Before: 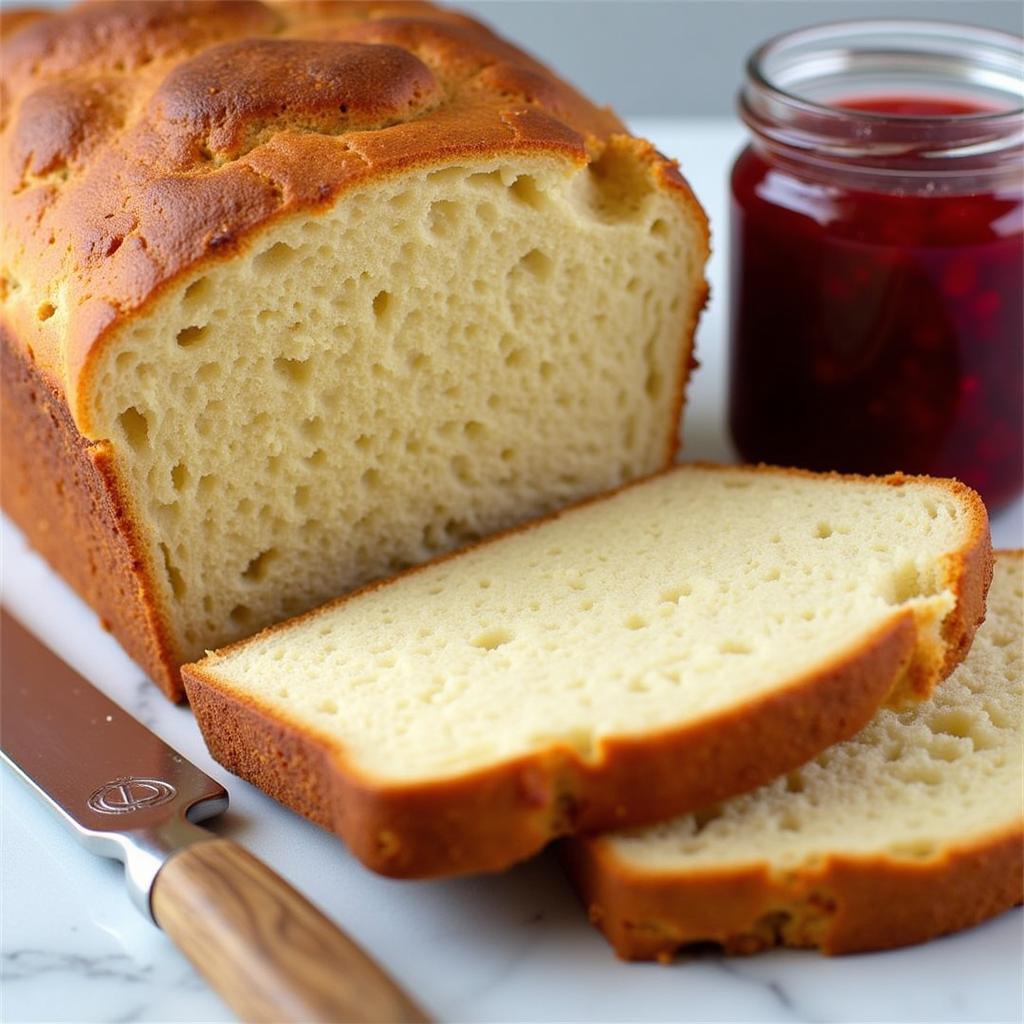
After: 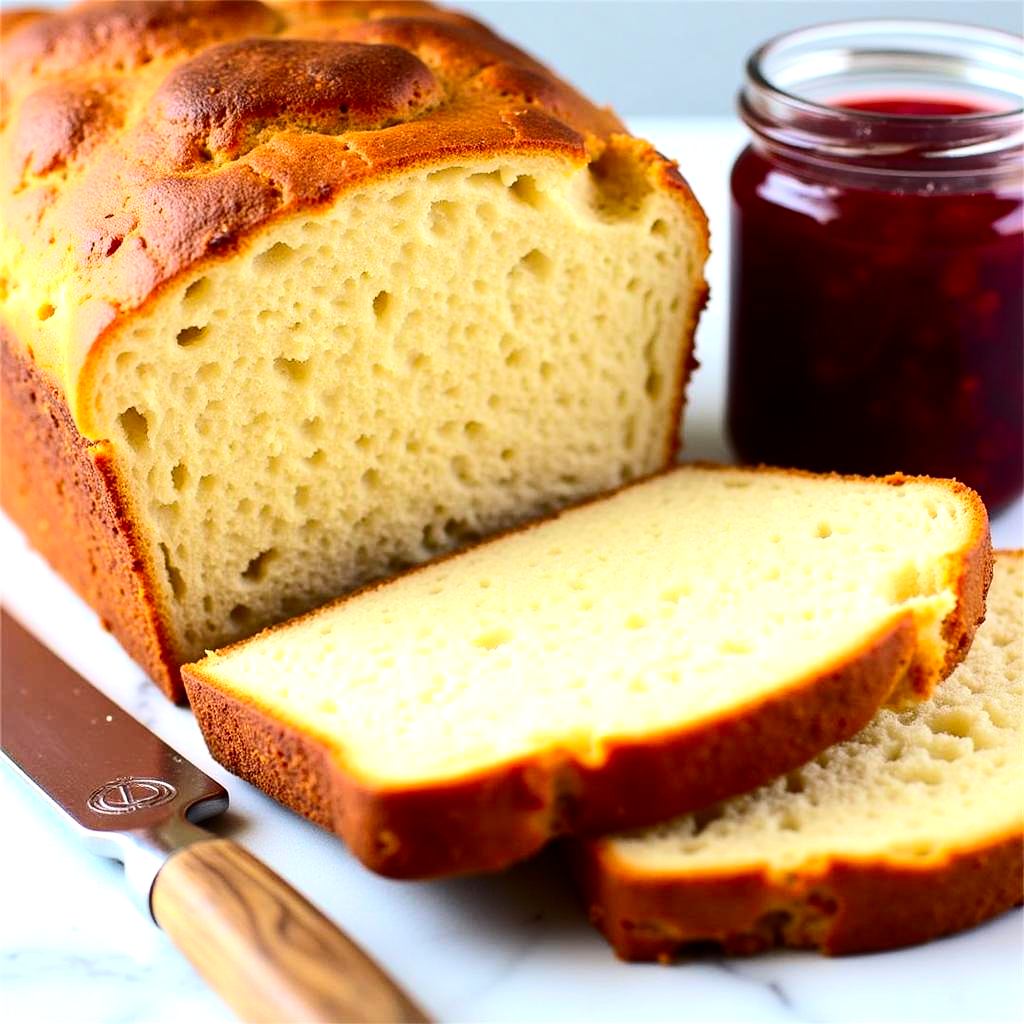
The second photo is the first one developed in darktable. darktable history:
contrast brightness saturation: contrast 0.182, saturation 0.298
tone equalizer: -8 EV -0.72 EV, -7 EV -0.728 EV, -6 EV -0.597 EV, -5 EV -0.424 EV, -3 EV 0.393 EV, -2 EV 0.6 EV, -1 EV 0.674 EV, +0 EV 0.761 EV, edges refinement/feathering 500, mask exposure compensation -1.57 EV, preserve details no
shadows and highlights: radius 95.97, shadows -15.75, white point adjustment 0.283, highlights 32.82, compress 48.59%, soften with gaussian
